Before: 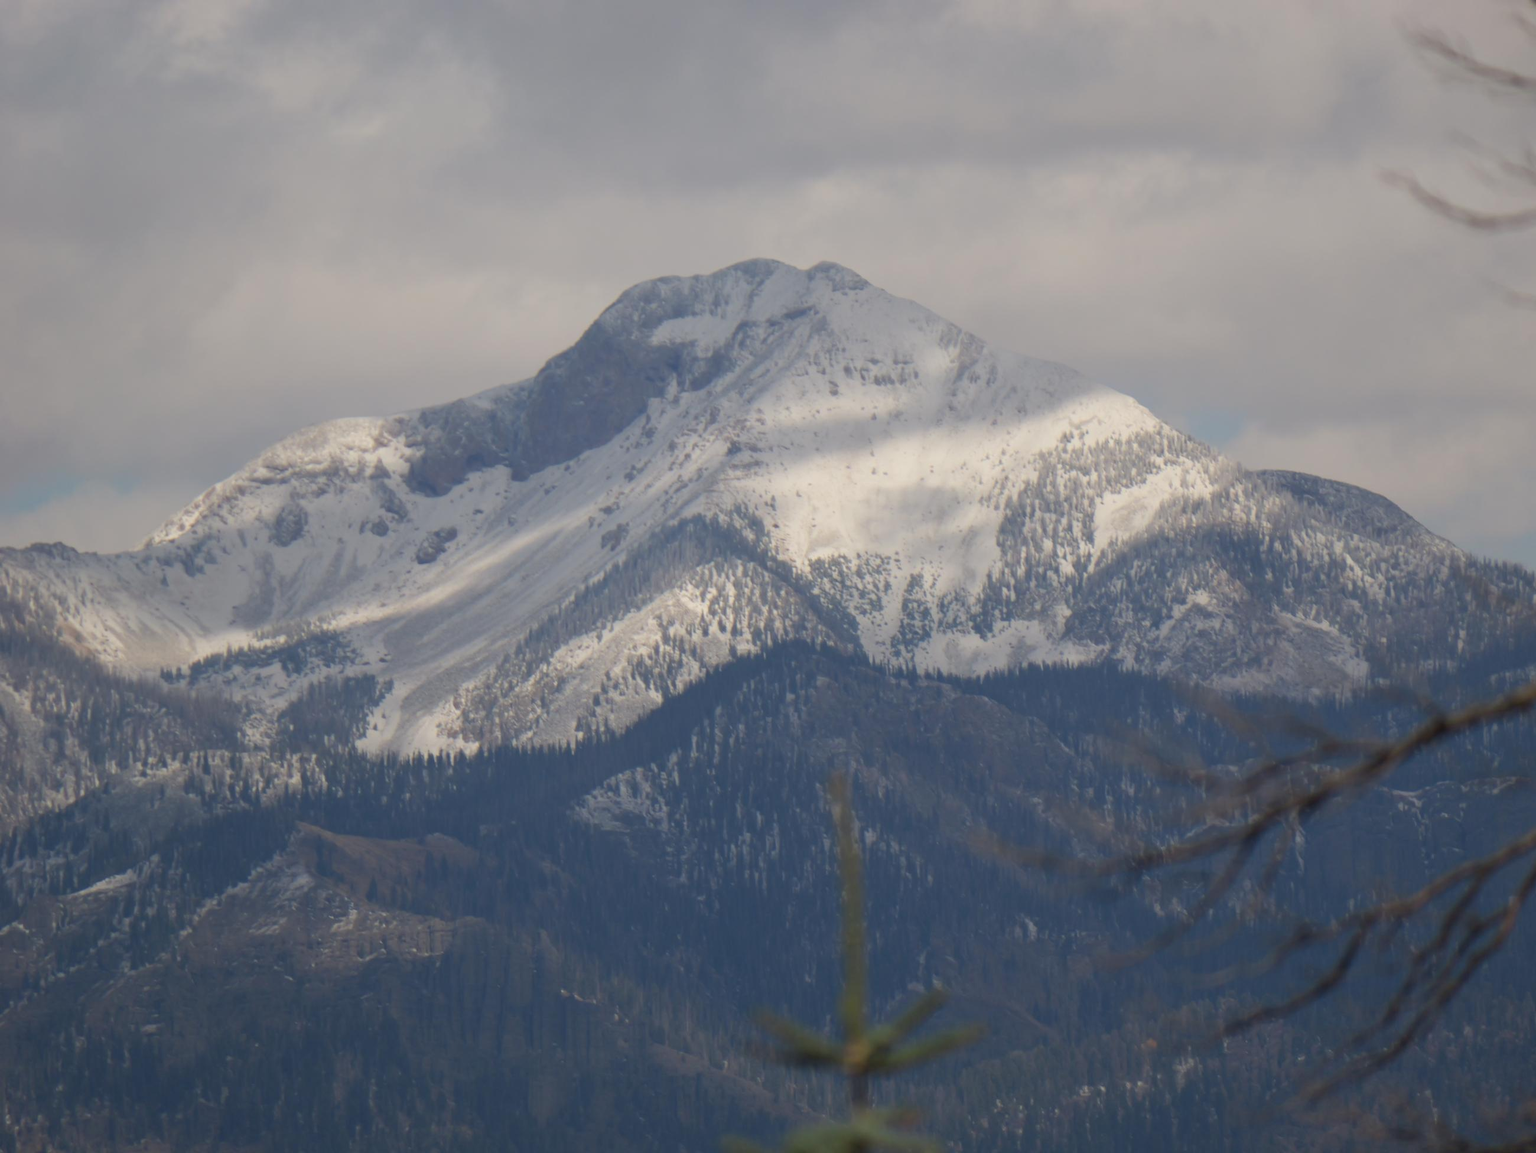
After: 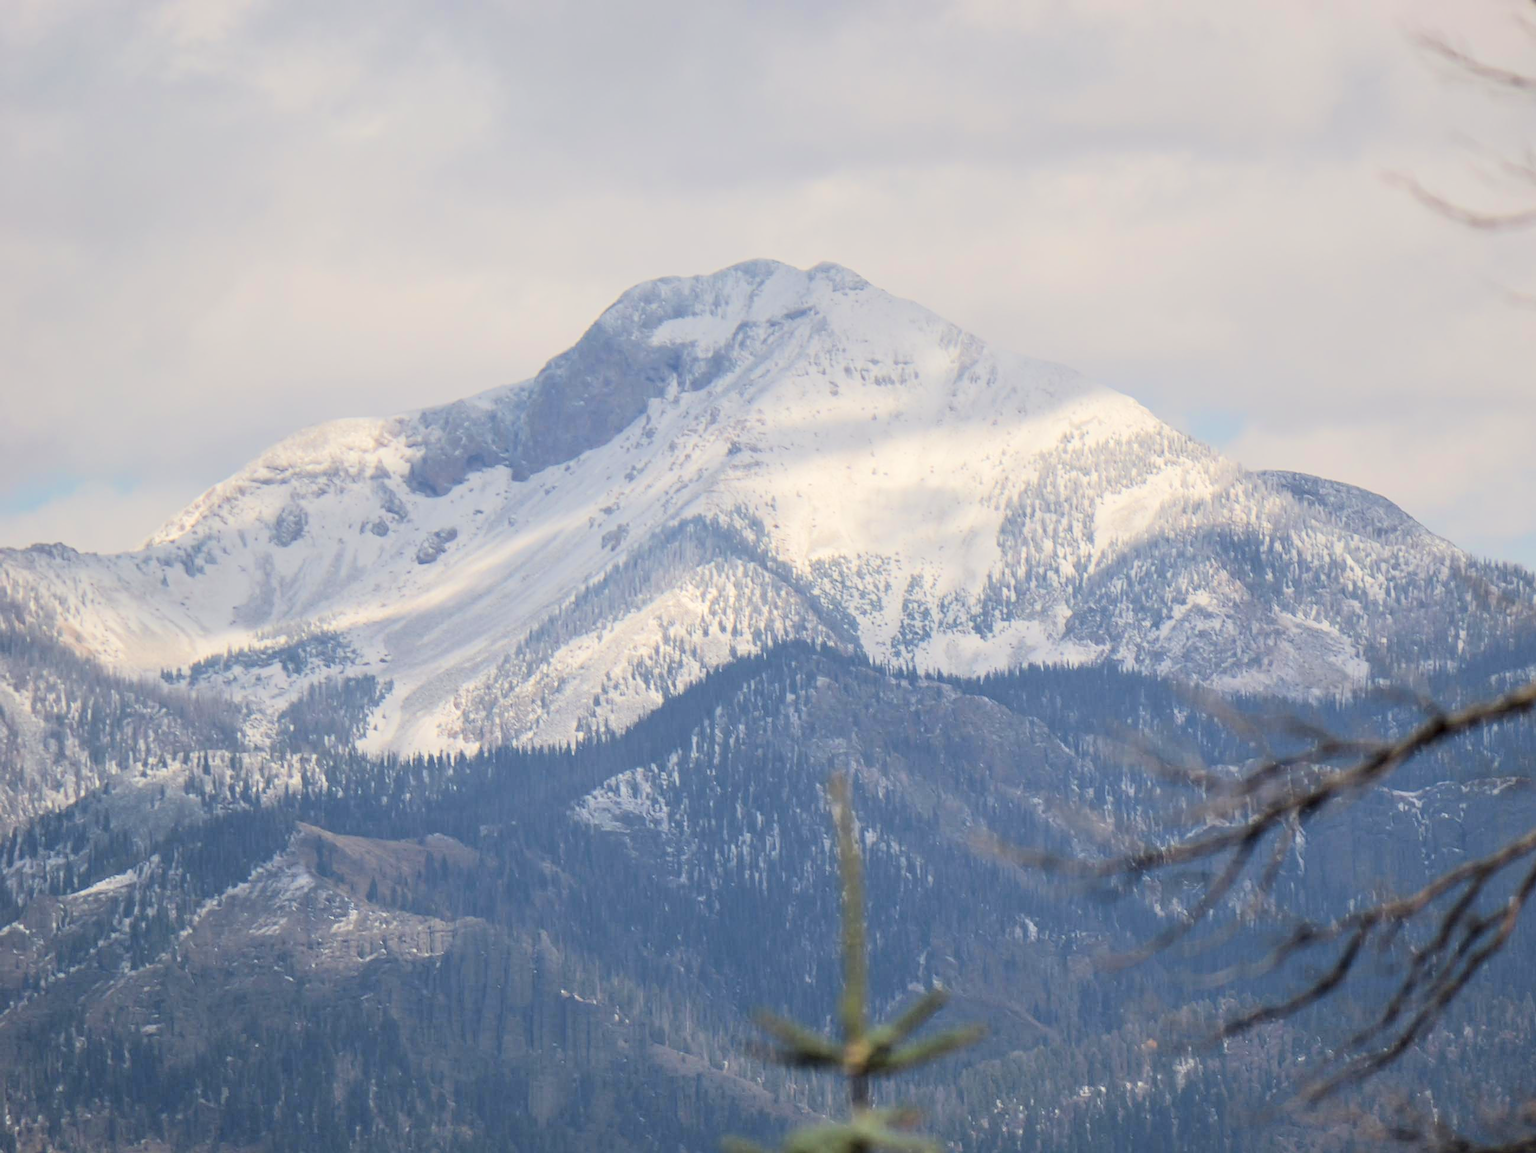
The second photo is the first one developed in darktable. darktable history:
local contrast: highlights 89%, shadows 81%
tone equalizer: -7 EV 0.165 EV, -6 EV 0.583 EV, -5 EV 1.12 EV, -4 EV 1.29 EV, -3 EV 1.15 EV, -2 EV 0.6 EV, -1 EV 0.149 EV, edges refinement/feathering 500, mask exposure compensation -1.57 EV, preserve details no
sharpen: on, module defaults
